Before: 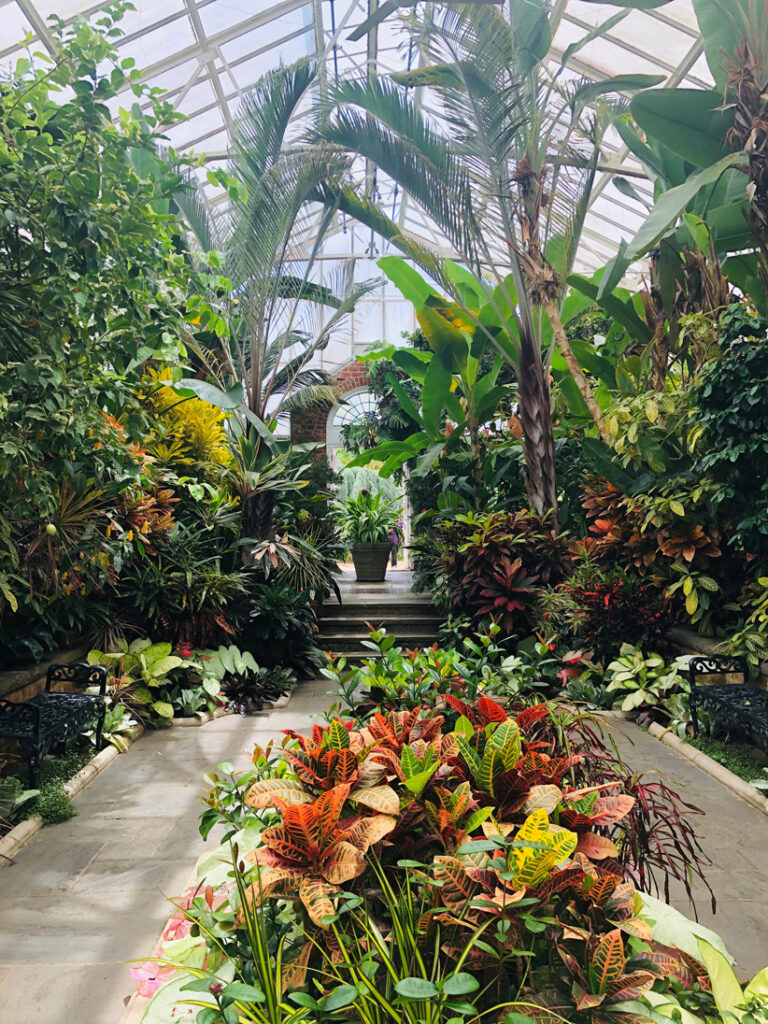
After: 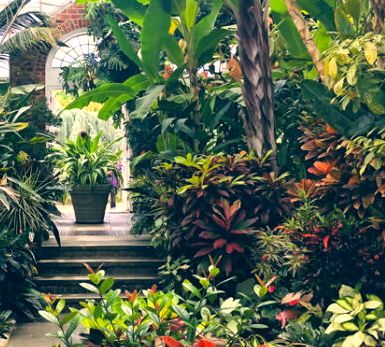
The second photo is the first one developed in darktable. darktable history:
exposure: exposure 0.607 EV, compensate highlight preservation false
color correction: highlights a* 10.27, highlights b* 14.25, shadows a* -9.91, shadows b* -15.05
crop: left 36.614%, top 35.047%, right 13.159%, bottom 30.986%
